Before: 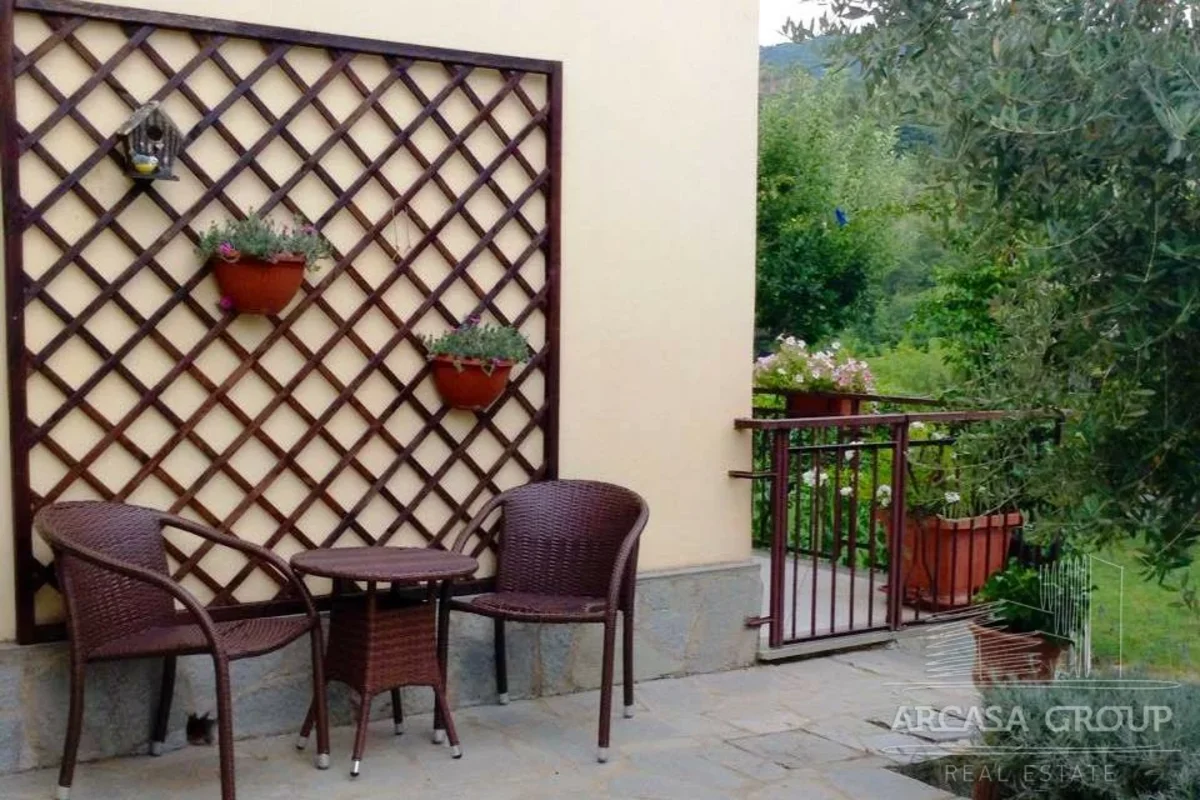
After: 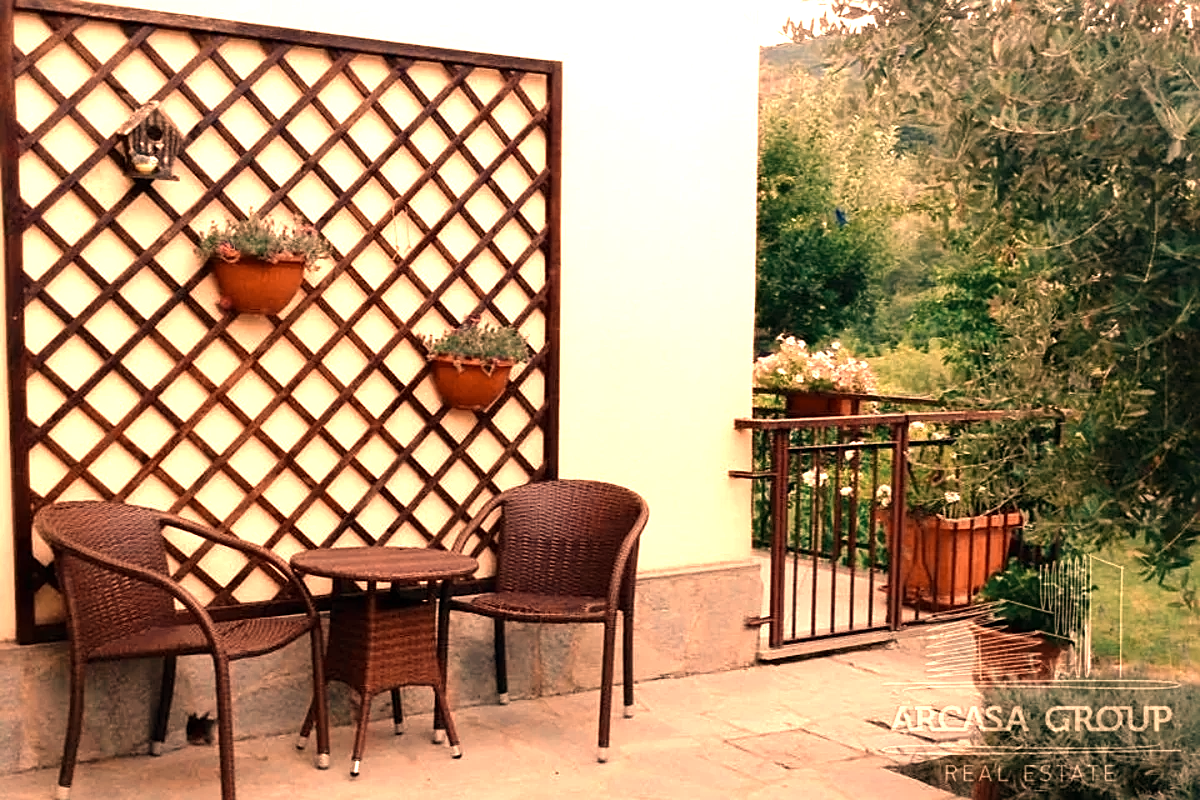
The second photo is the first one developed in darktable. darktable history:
color zones: curves: ch0 [(0.018, 0.548) (0.197, 0.654) (0.425, 0.447) (0.605, 0.658) (0.732, 0.579)]; ch1 [(0.105, 0.531) (0.224, 0.531) (0.386, 0.39) (0.618, 0.456) (0.732, 0.456) (0.956, 0.421)]; ch2 [(0.039, 0.583) (0.215, 0.465) (0.399, 0.544) (0.465, 0.548) (0.614, 0.447) (0.724, 0.43) (0.882, 0.623) (0.956, 0.632)]
tone equalizer: on, module defaults
sharpen: on, module defaults
white balance: red 1.467, blue 0.684
color correction: highlights a* -0.772, highlights b* -8.92
